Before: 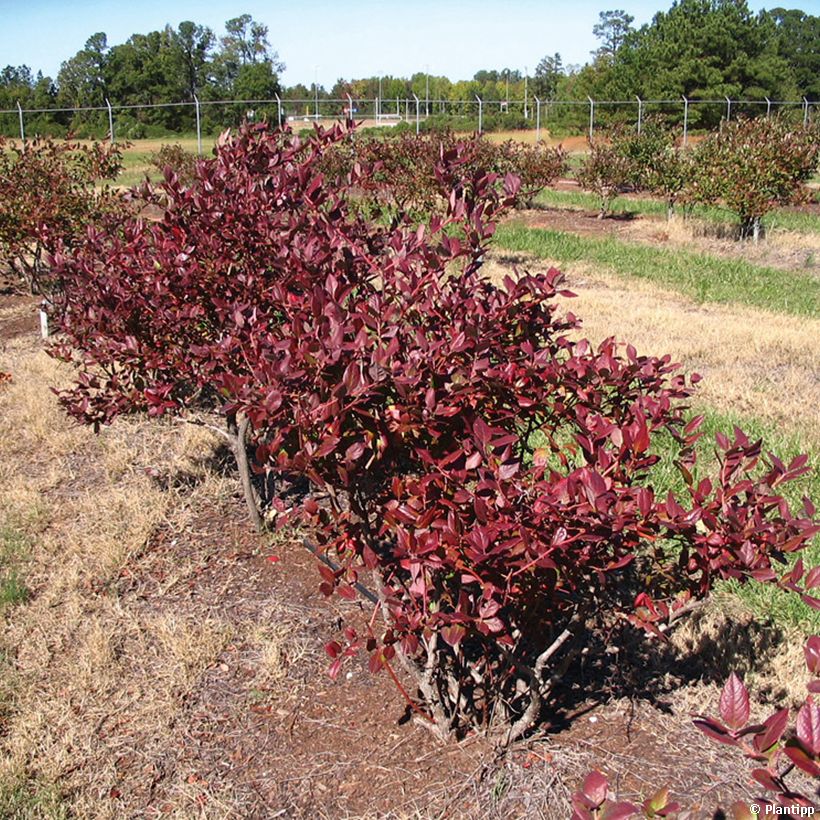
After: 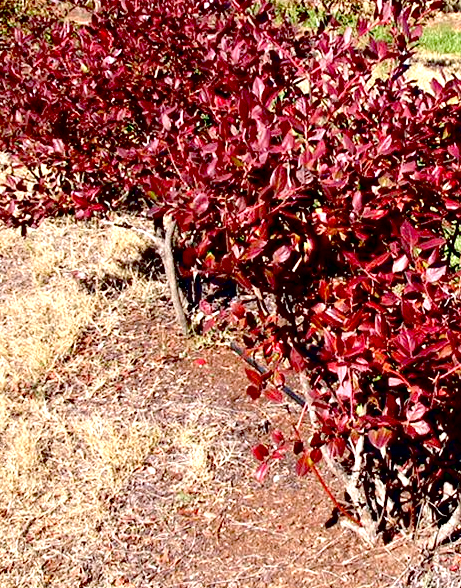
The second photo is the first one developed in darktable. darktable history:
crop: left 8.968%, top 24.119%, right 34.78%, bottom 4.157%
exposure: black level correction 0.034, exposure 0.907 EV, compensate highlight preservation false
contrast brightness saturation: contrast 0.074
